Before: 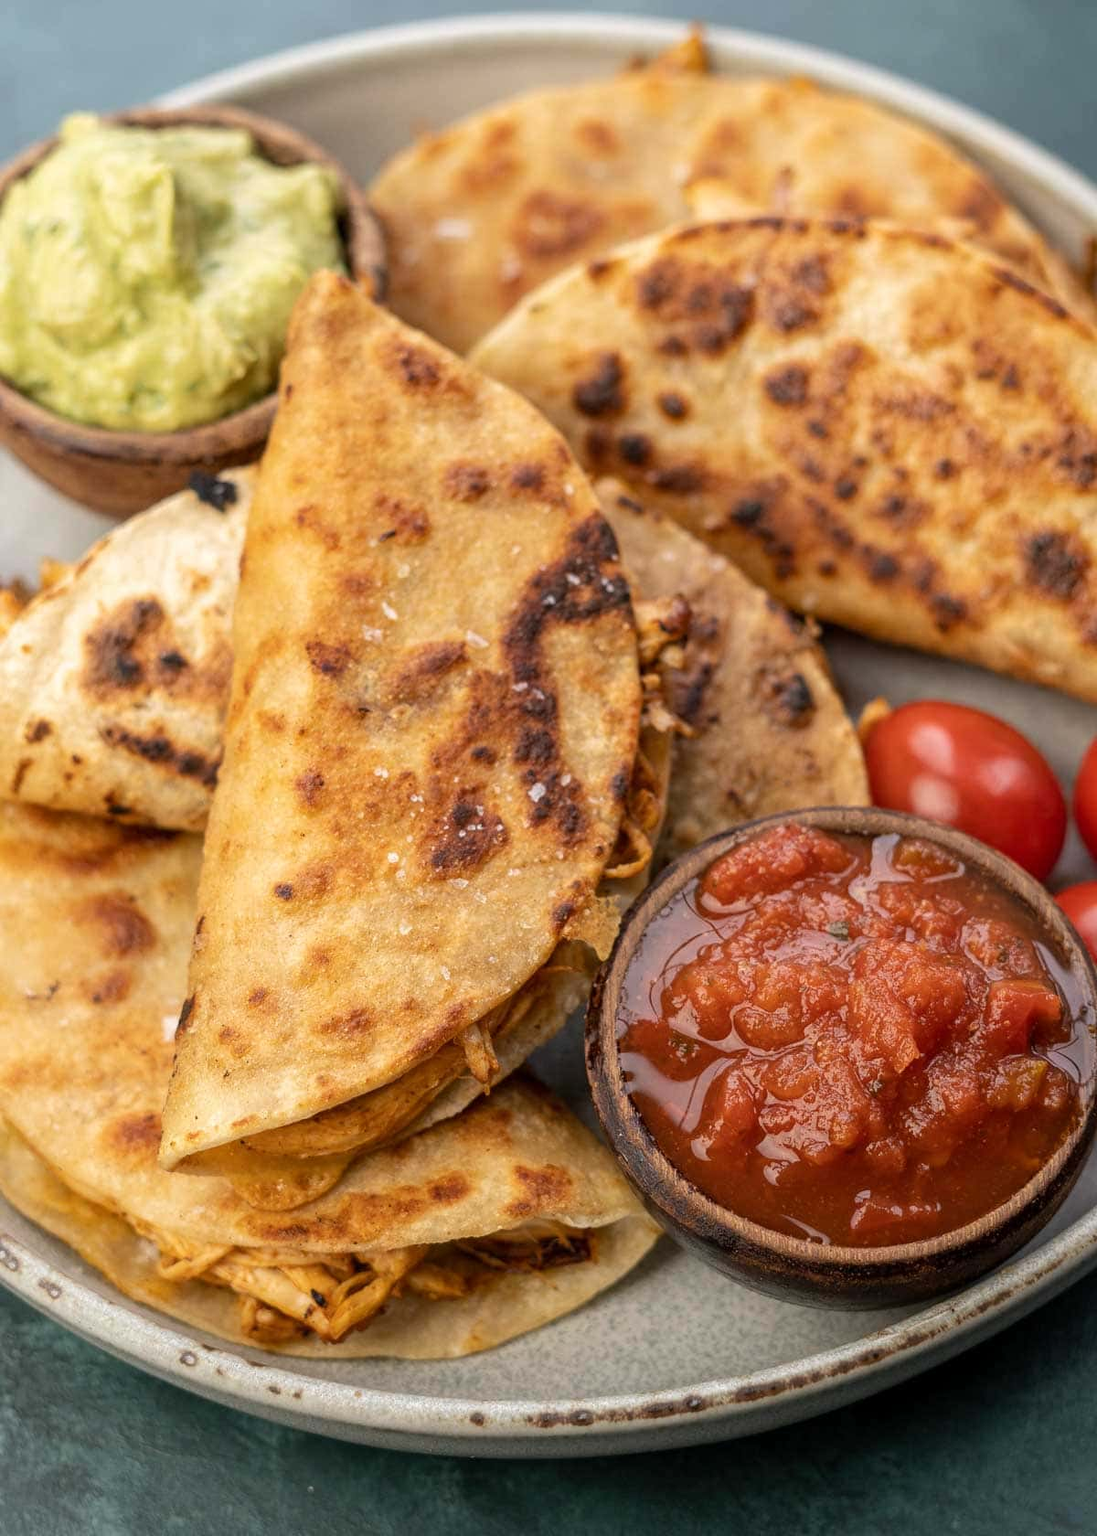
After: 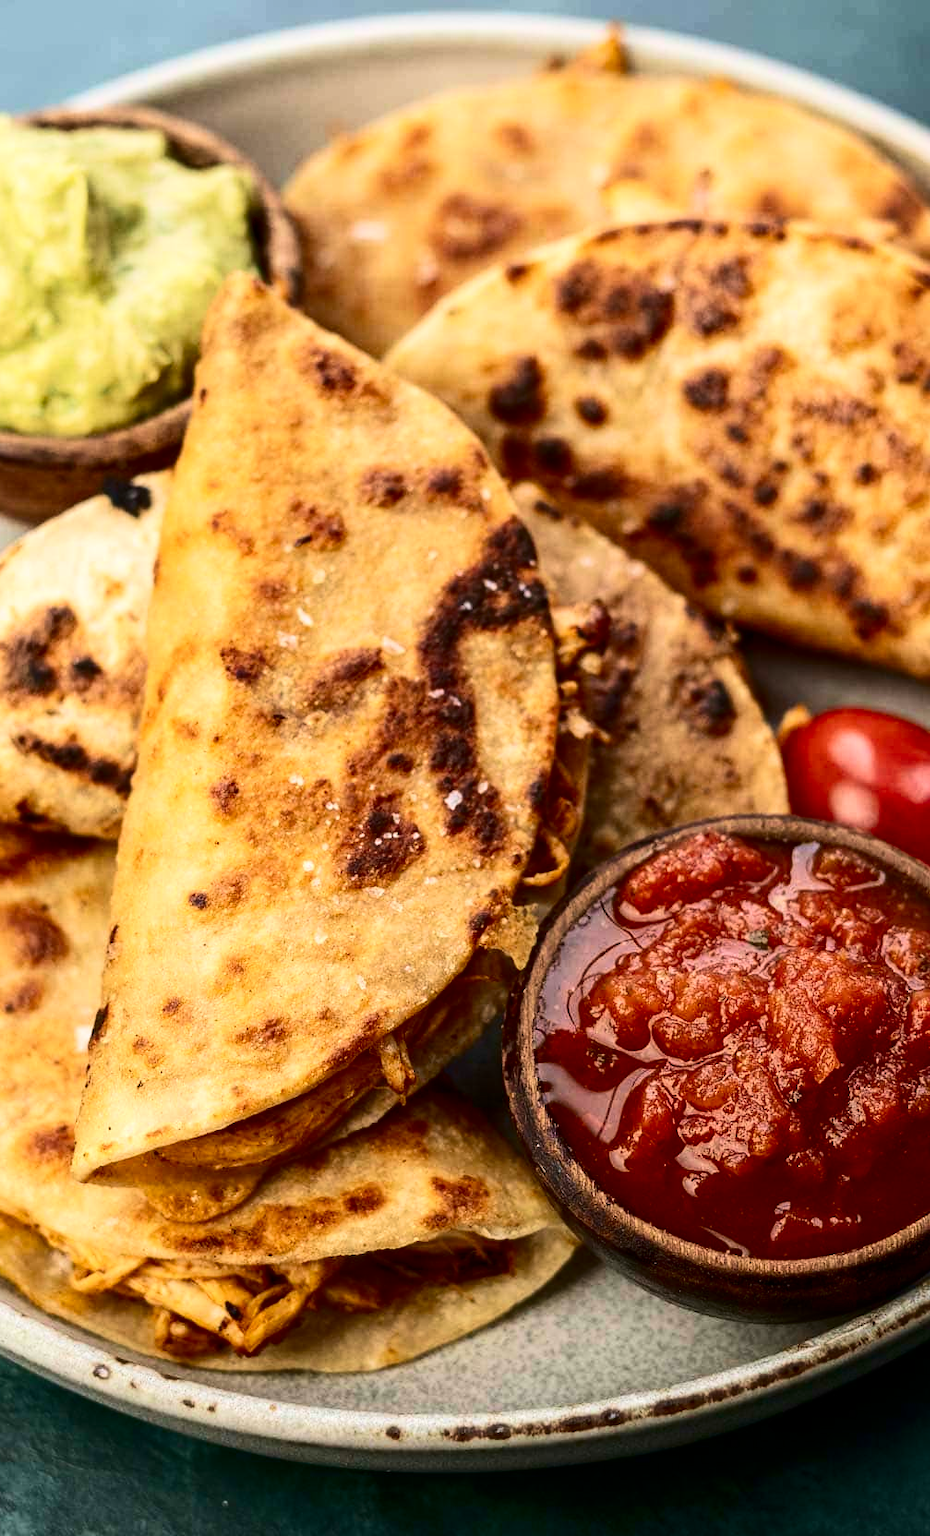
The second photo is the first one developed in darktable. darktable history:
contrast brightness saturation: contrast 0.32, brightness -0.08, saturation 0.17
tone equalizer: on, module defaults
crop: left 8.026%, right 7.374%
velvia: on, module defaults
